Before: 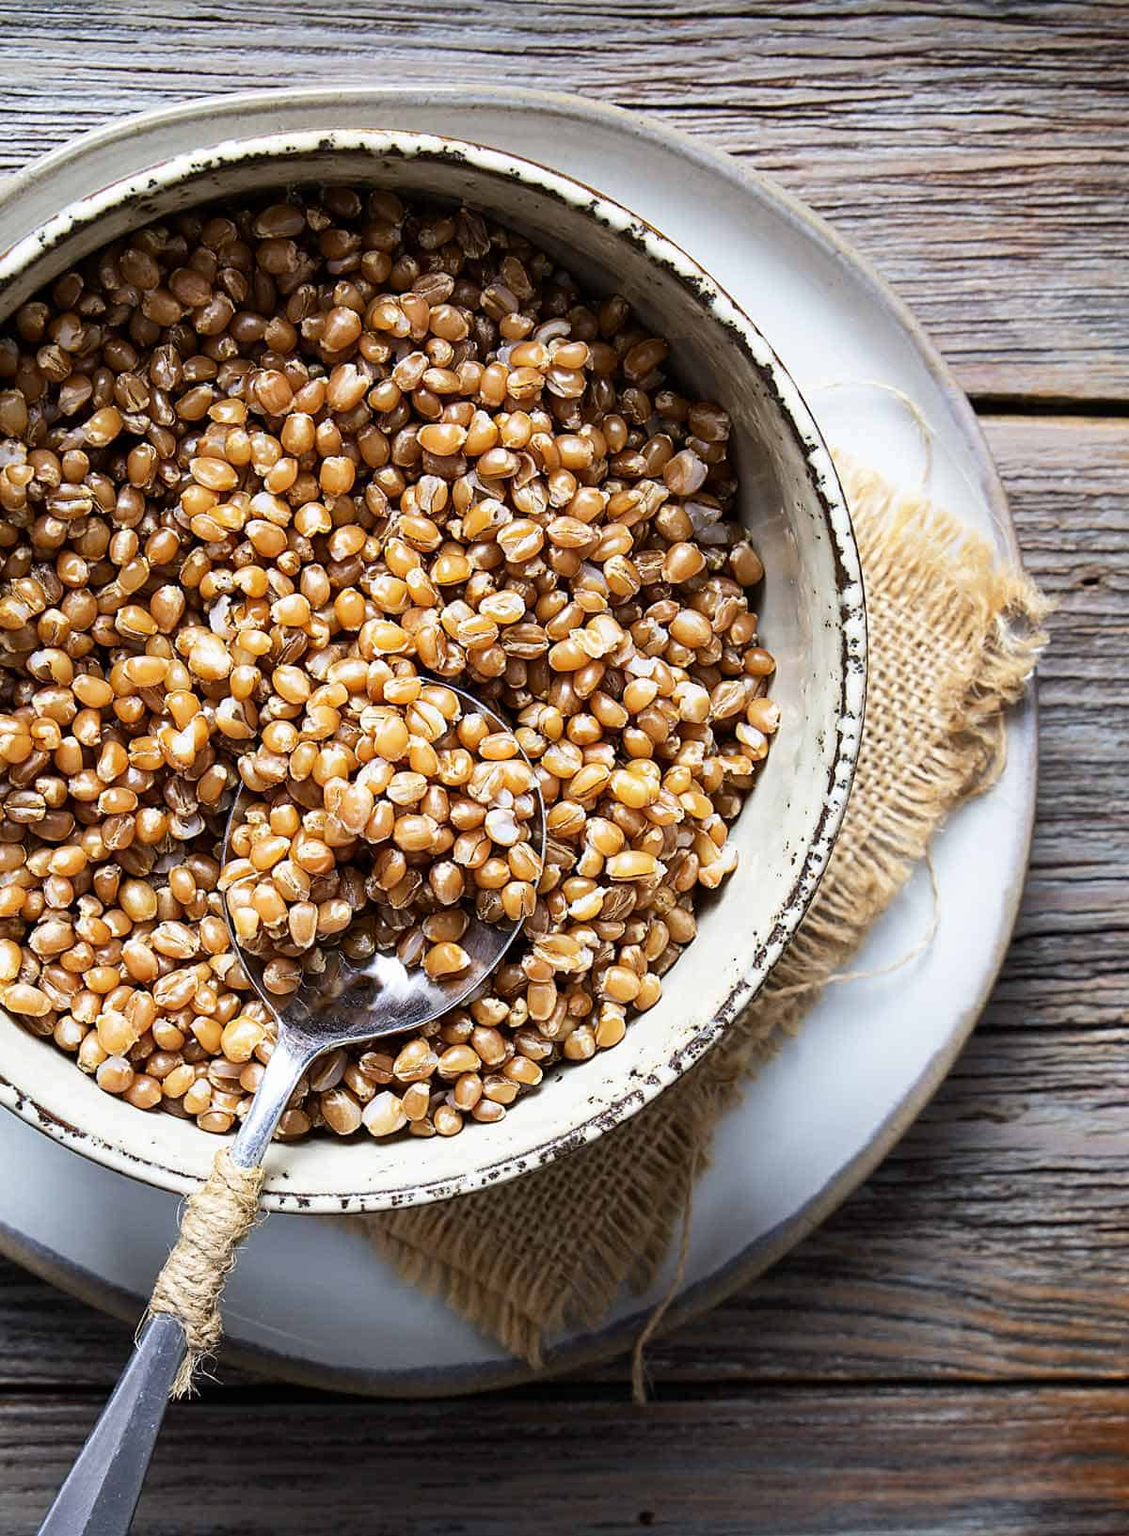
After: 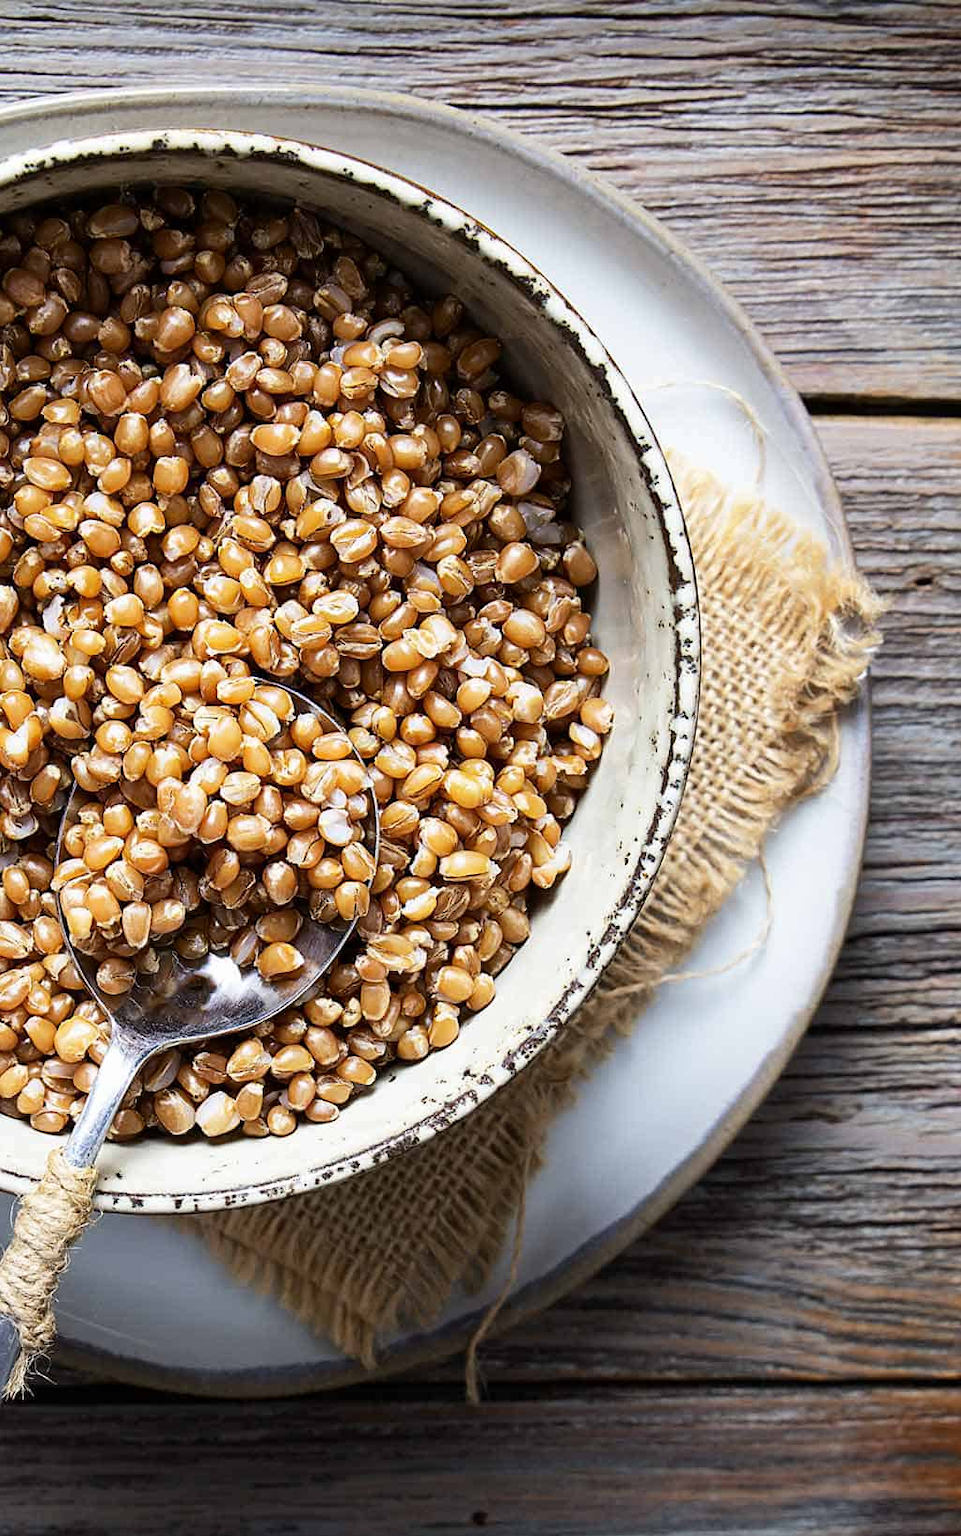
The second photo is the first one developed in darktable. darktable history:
crop and rotate: left 14.805%
